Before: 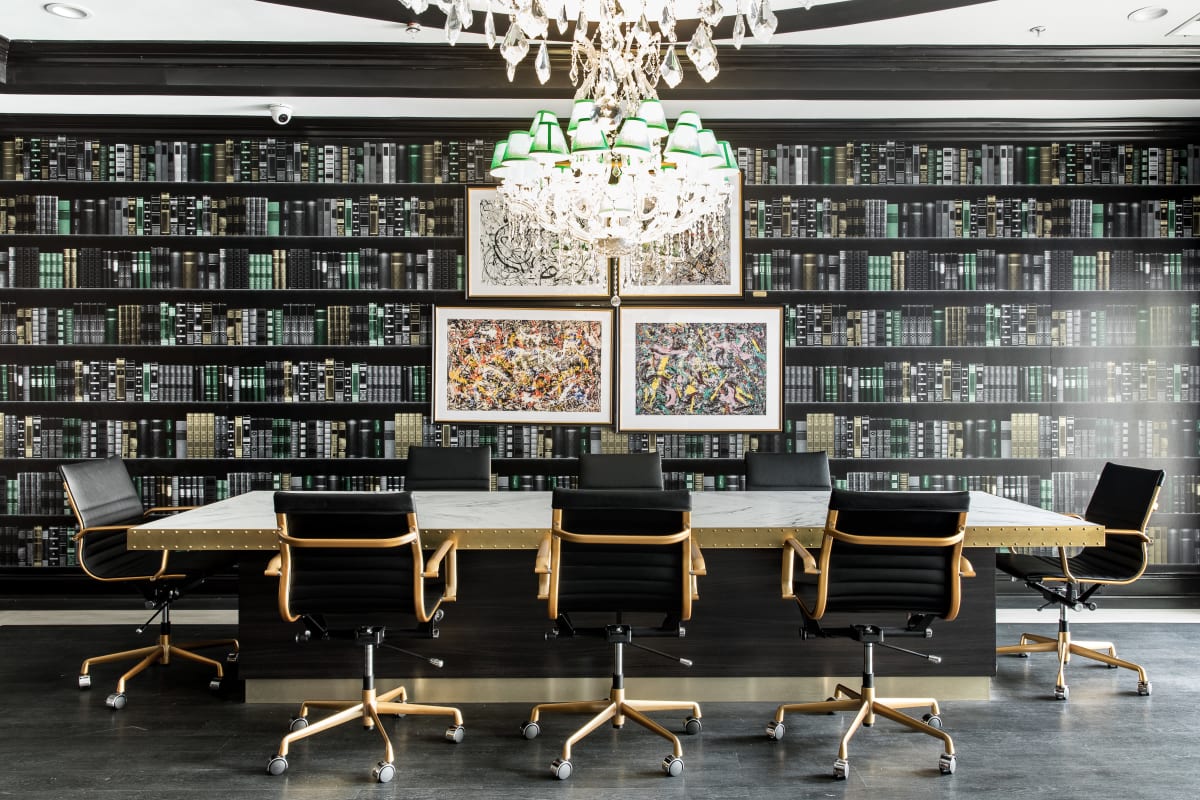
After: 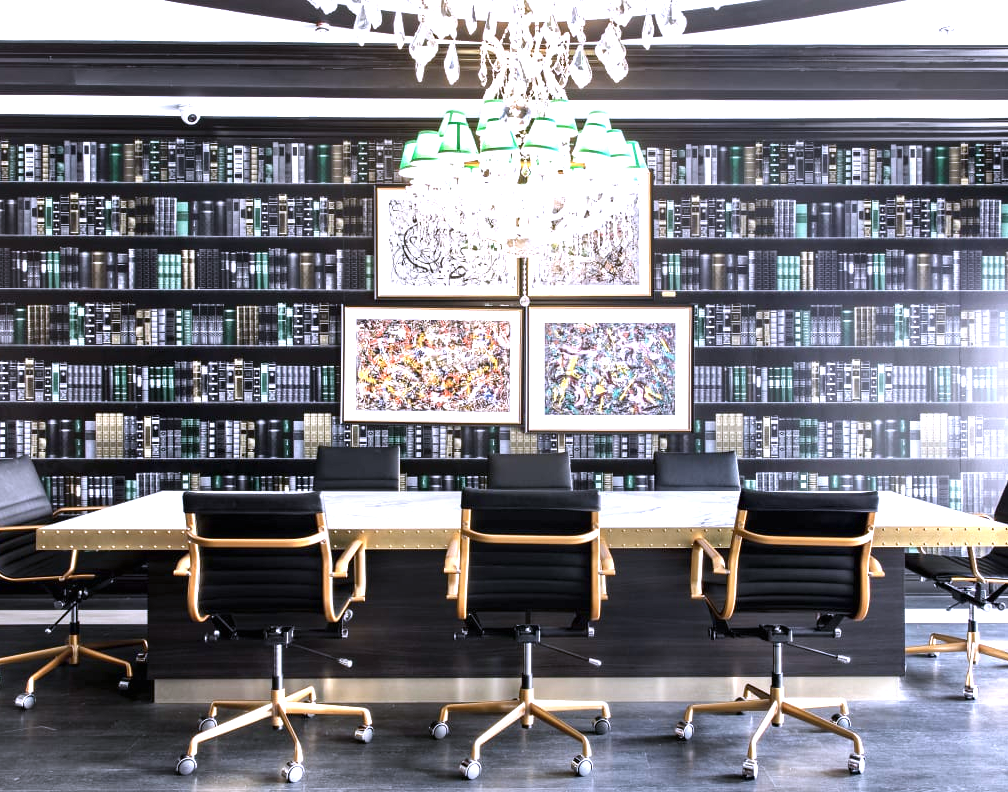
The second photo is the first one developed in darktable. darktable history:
exposure: black level correction 0, exposure 0.95 EV, compensate exposure bias true, compensate highlight preservation false
color calibration: output R [1.063, -0.012, -0.003, 0], output B [-0.079, 0.047, 1, 0], illuminant custom, x 0.389, y 0.387, temperature 3838.64 K
crop: left 7.598%, right 7.873%
